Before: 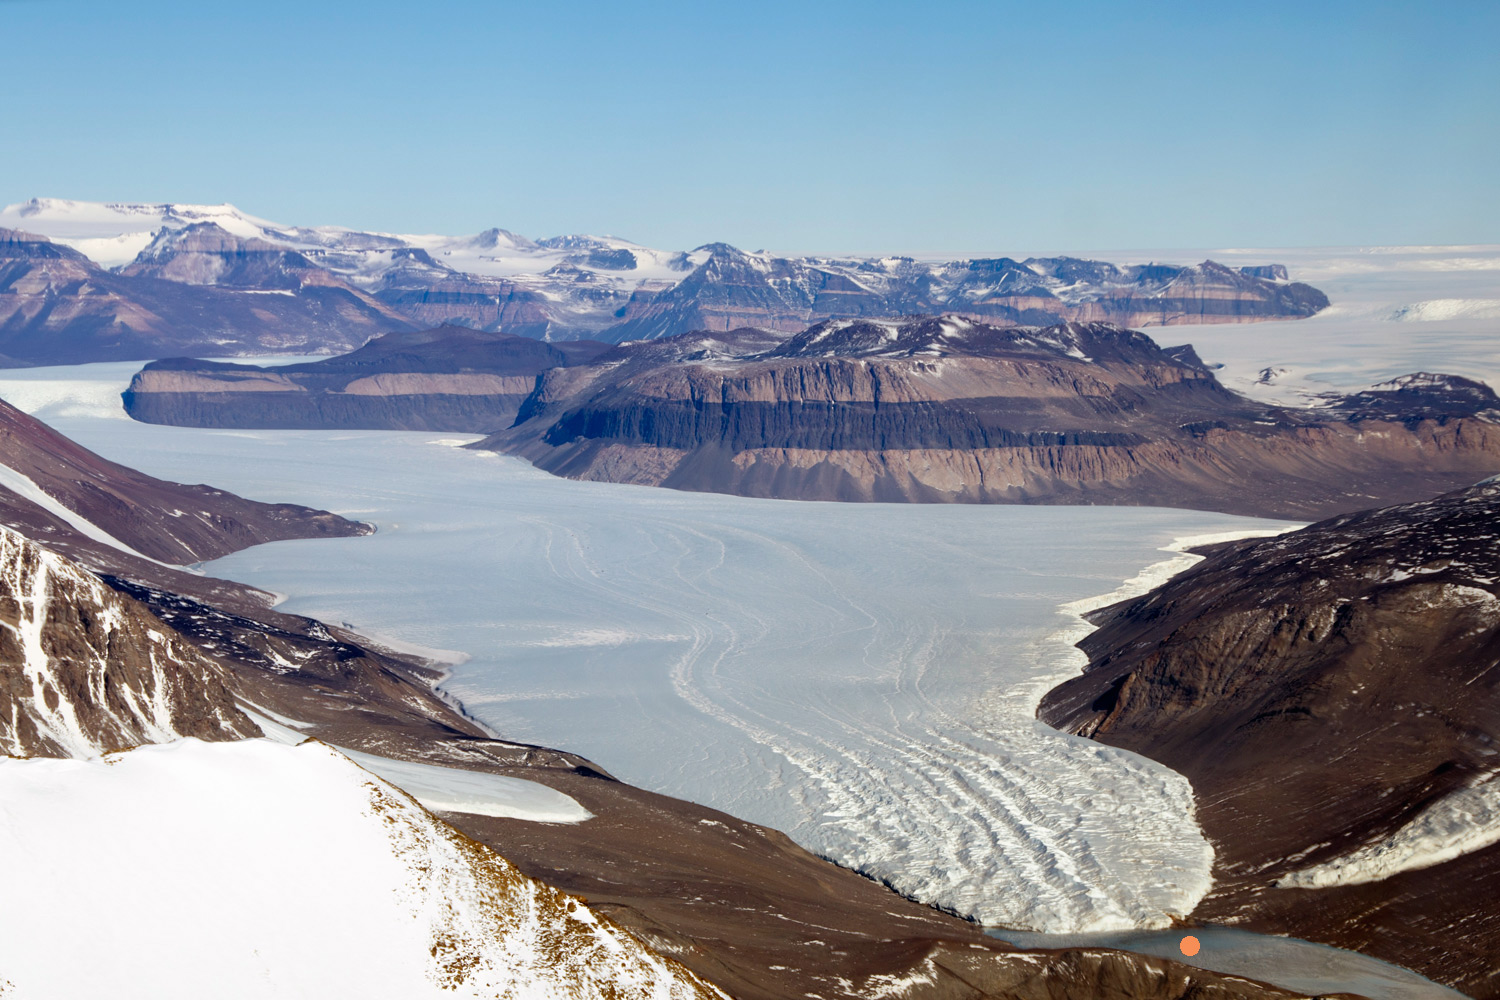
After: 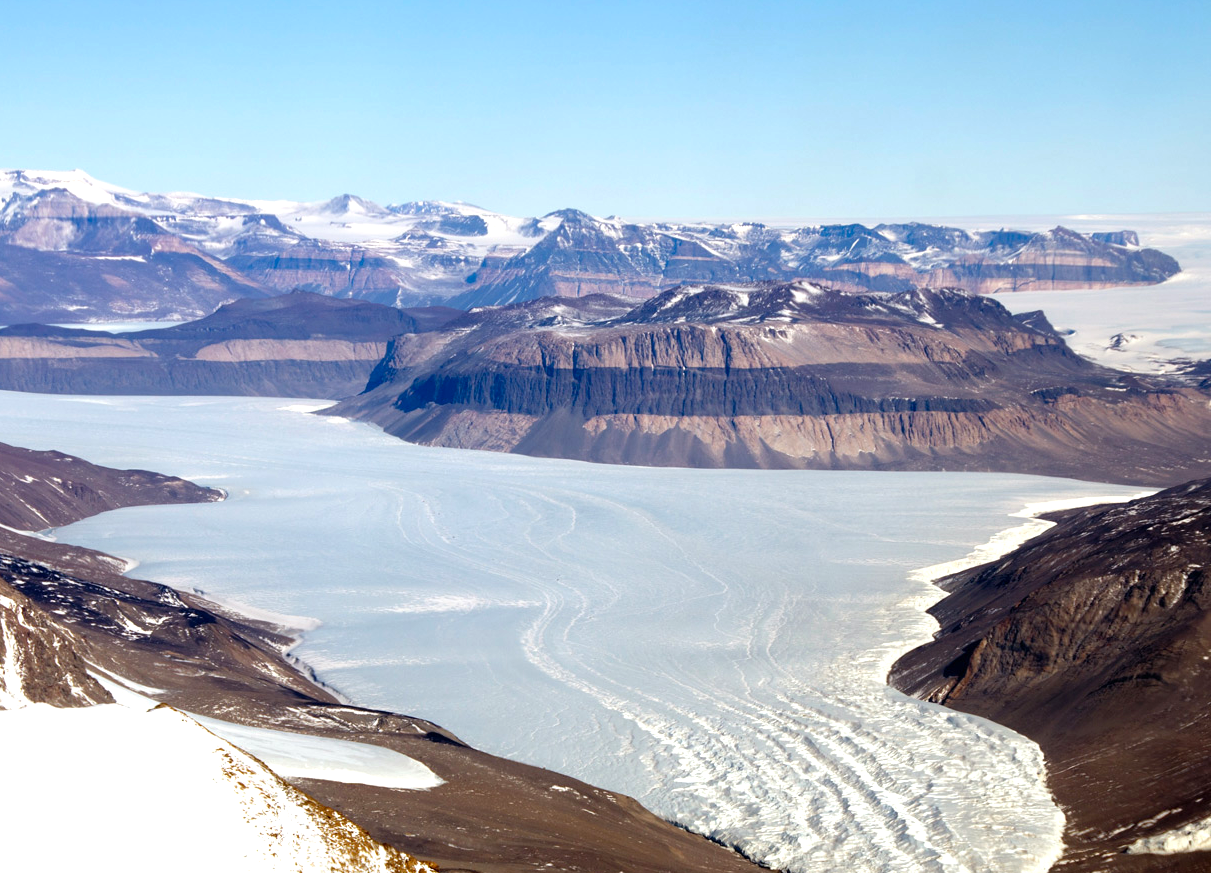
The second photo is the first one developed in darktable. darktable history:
levels: levels [0, 0.43, 0.859]
crop: left 9.939%, top 3.472%, right 9.28%, bottom 9.164%
